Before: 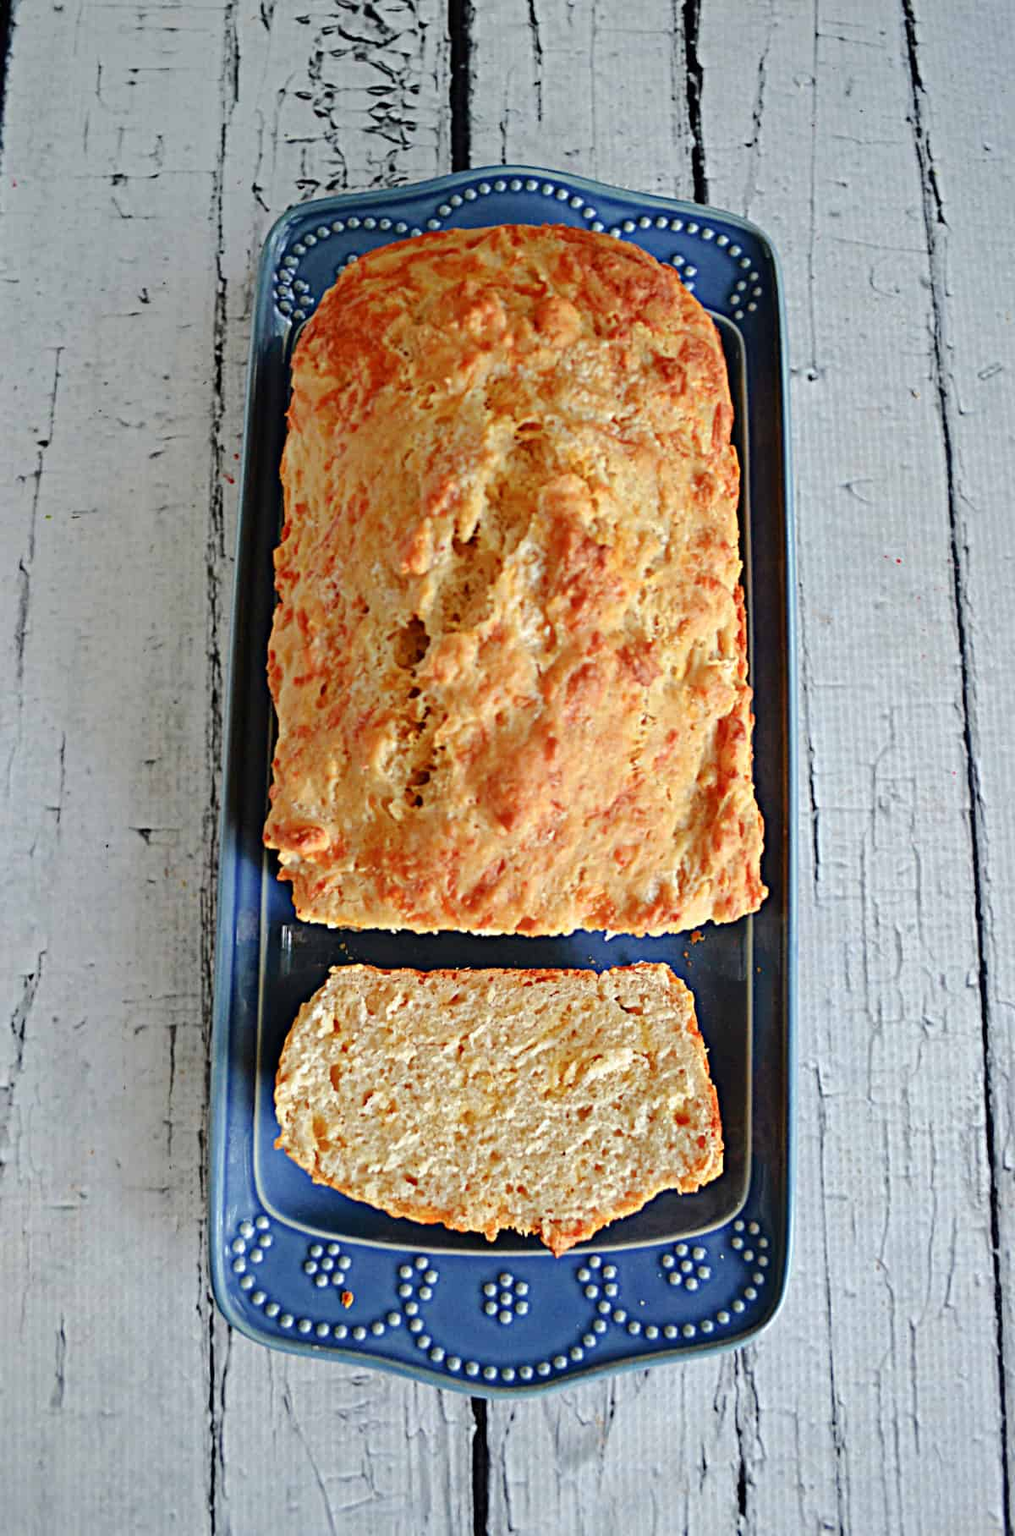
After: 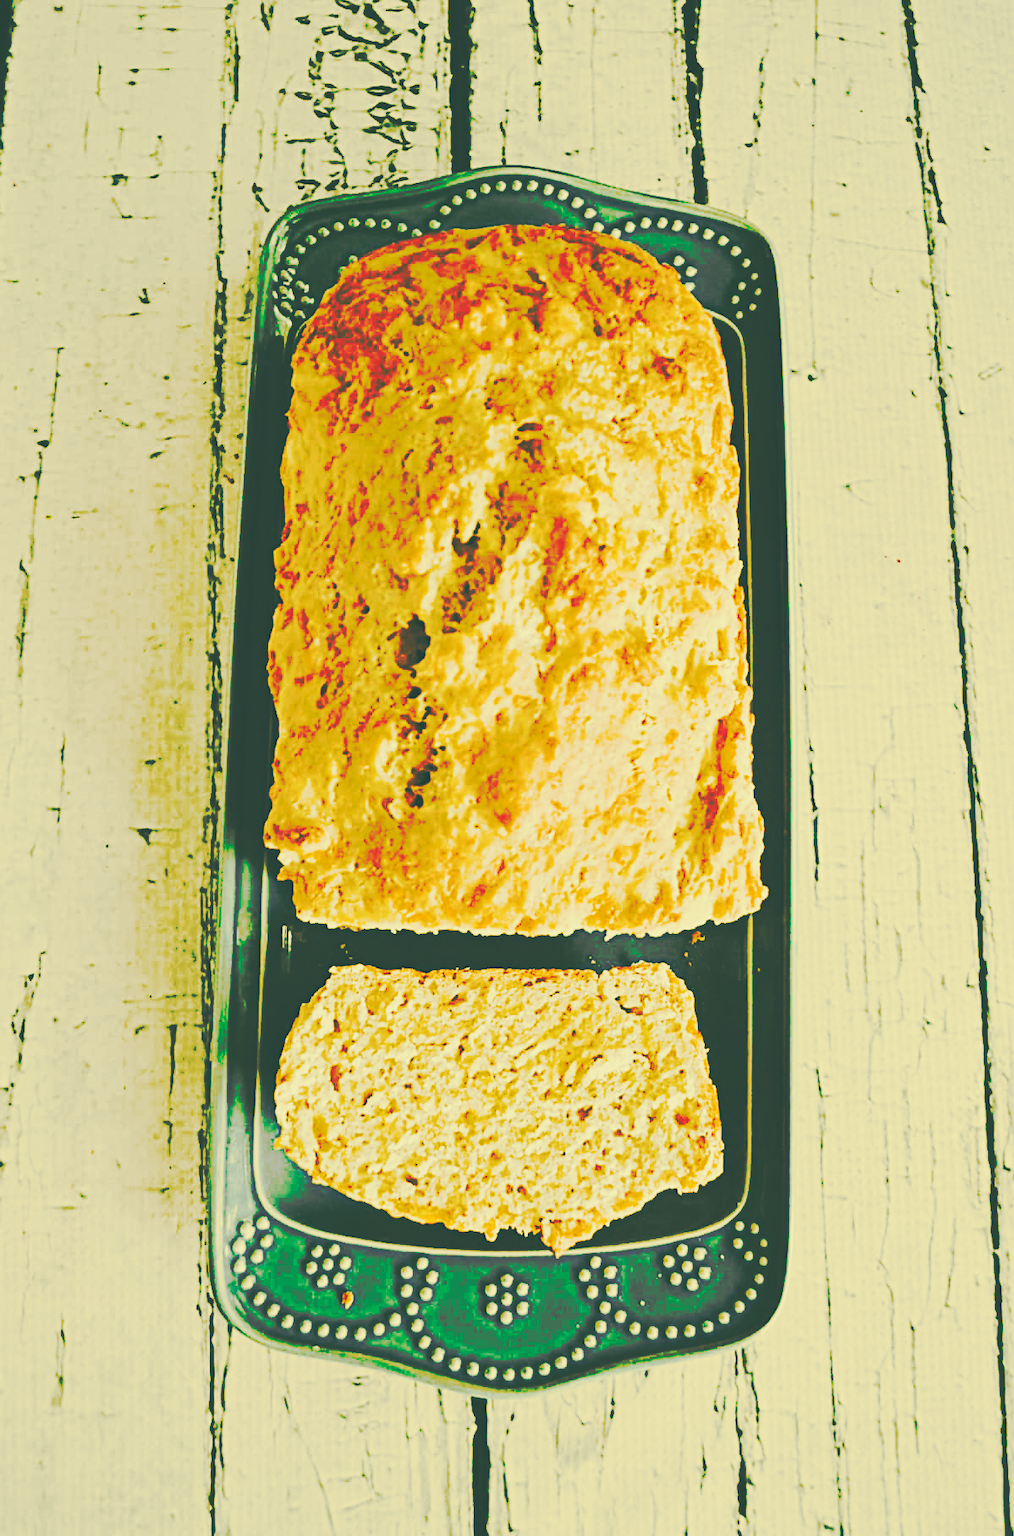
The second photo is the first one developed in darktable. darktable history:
tone curve: curves: ch0 [(0, 0) (0.003, 0.002) (0.011, 0.01) (0.025, 0.022) (0.044, 0.039) (0.069, 0.061) (0.1, 0.087) (0.136, 0.119) (0.177, 0.155) (0.224, 0.196) (0.277, 0.242) (0.335, 0.293) (0.399, 0.349) (0.468, 0.409) (0.543, 0.685) (0.623, 0.74) (0.709, 0.8) (0.801, 0.863) (0.898, 0.929) (1, 1)], preserve colors none
color look up table: target L [87.31, 85.84, 85.76, 77.58, 75.63, 76.46, 65.83, 65.09, 64.7, 47.89, 43.05, 31.86, 200, 85.81, 83.16, 81.06, 82.54, 78.62, 76.23, 76.95, 60.68, 64.01, 60.02, 40.64, 37.37, 38.62, 32.48, 87.42, 85.97, 86.31, 81.51, 80.3, 84.53, 74.83, 71.04, 83.85, 76.72, 70.51, 43.32, 39.03, 35.05, 40.01, 33.26, 31.86, 83.13, 77.99, 65.08, 60.84, 36.06], target a [-7.911, -11.56, -12.12, -14.12, -22.1, -8.133, -48.28, -1.035, -4.211, -28.61, -26.2, -13.79, 0, -5.231, -3.89, 4.228, 3.104, 12.24, 16.85, 18.77, 21.31, 34.31, 49.18, -1.583, -9.095, 9.408, -10.3, -5.636, -4.034, -4.12, -4.66, 2.993, -2.335, 24.86, 9.032, -0.488, -1.053, 10.44, -6.329, 12.85, -3.665, 13.29, -12.83, -13.79, -10.62, -8.95, -18.24, -30.41, -16.09], target b [42.02, 39.45, 42.78, 54.64, 41.66, 37.28, 49.91, 54.8, 43.01, 27.73, 15.85, 5.343, 0, 49.42, 41.2, 48.2, 40.17, 48.92, 63.38, 43.67, 44.9, 50.26, 33.49, 19.79, 10.83, 16.23, 6.33, 40.77, 38.91, 39.36, 35.97, 36.18, 36.54, 32.29, 34.95, 35.7, 23.82, 23.6, -10.24, 10.2, 7.059, -11.88, 3.619, 5.343, 34.36, 25.86, 16.16, 19.25, 5.719], num patches 49
